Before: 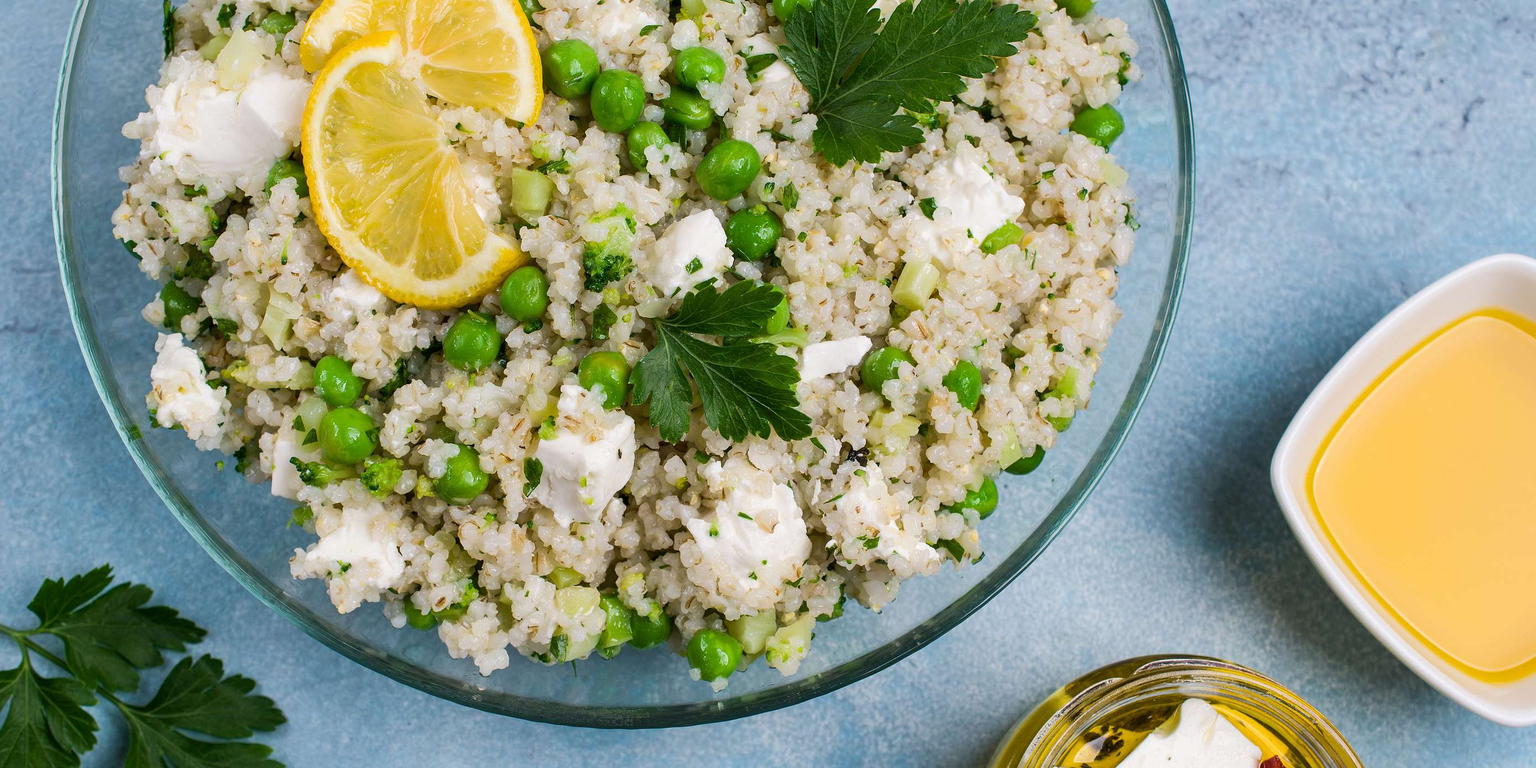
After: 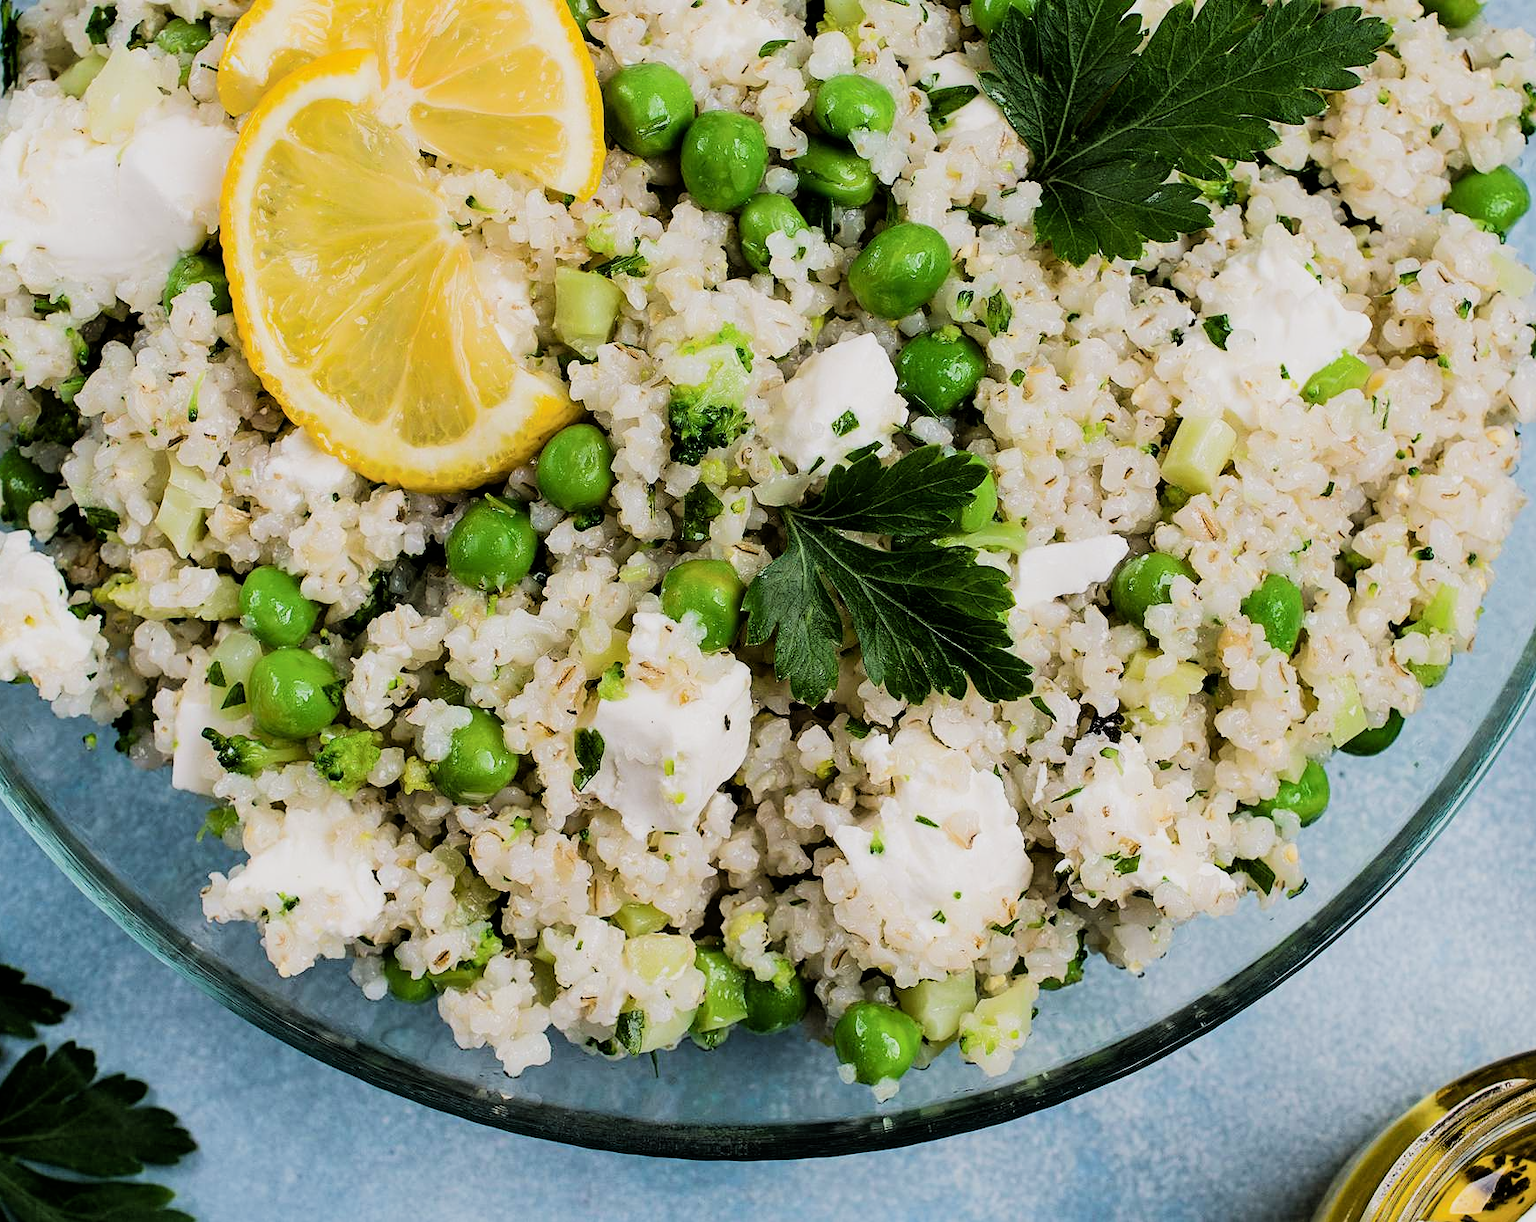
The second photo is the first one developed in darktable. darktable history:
crop: left 10.644%, right 26.528%
filmic rgb: black relative exposure -5 EV, hardness 2.88, contrast 1.4, highlights saturation mix -30%
sharpen: amount 0.2
exposure: black level correction 0, compensate exposure bias true, compensate highlight preservation false
